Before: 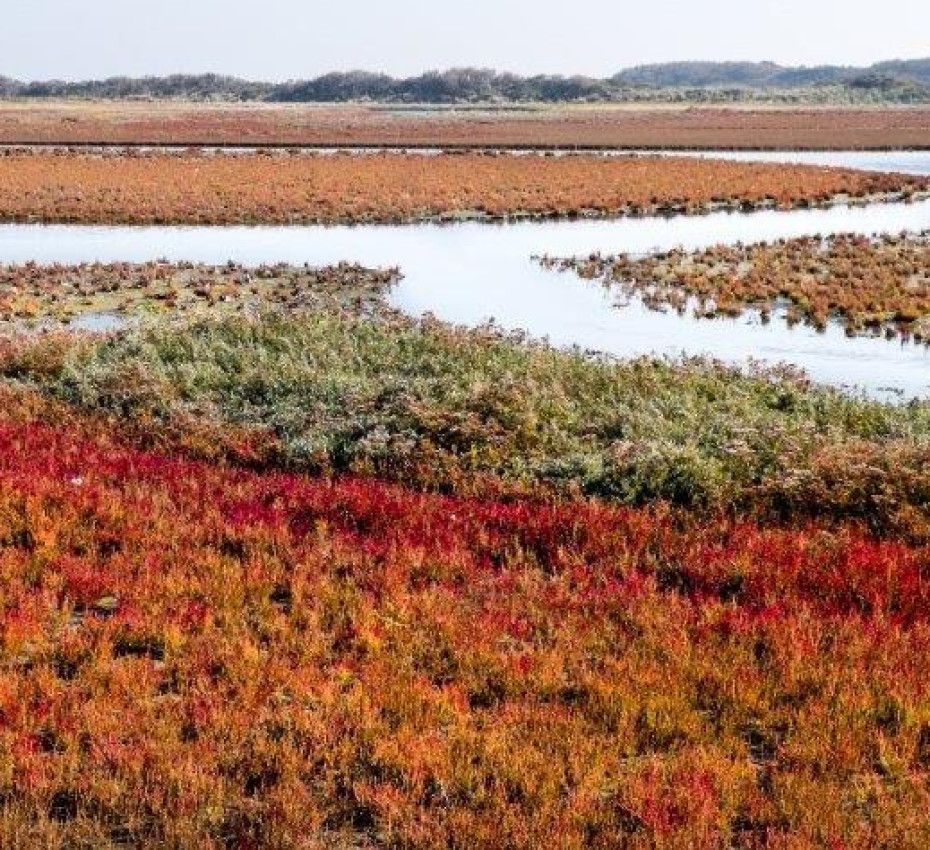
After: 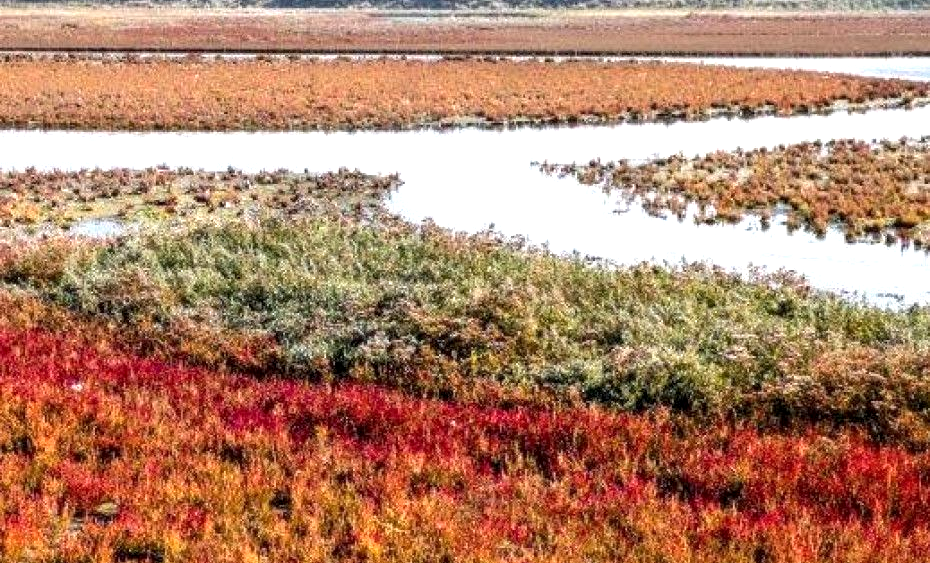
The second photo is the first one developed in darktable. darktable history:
crop: top 11.129%, bottom 22.599%
local contrast: on, module defaults
exposure: exposure 0.402 EV, compensate highlight preservation false
